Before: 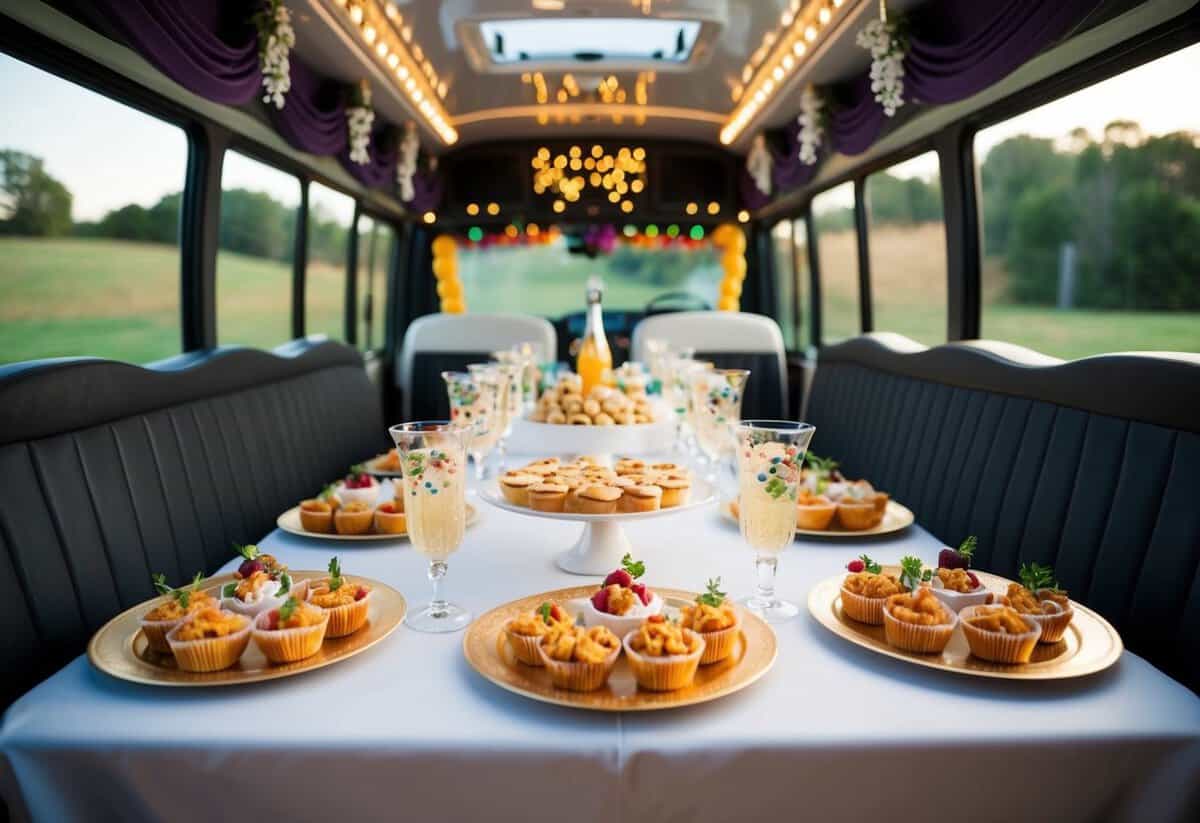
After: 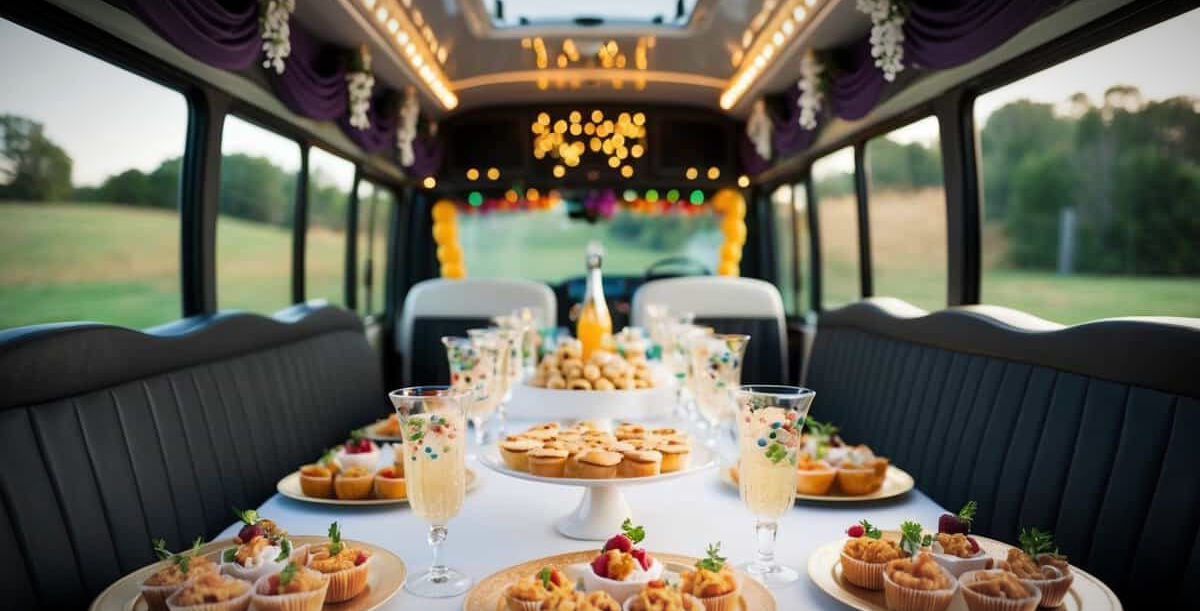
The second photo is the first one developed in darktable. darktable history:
crop: top 4.277%, bottom 21.467%
vignetting: fall-off start 86.01%, automatic ratio true, unbound false
